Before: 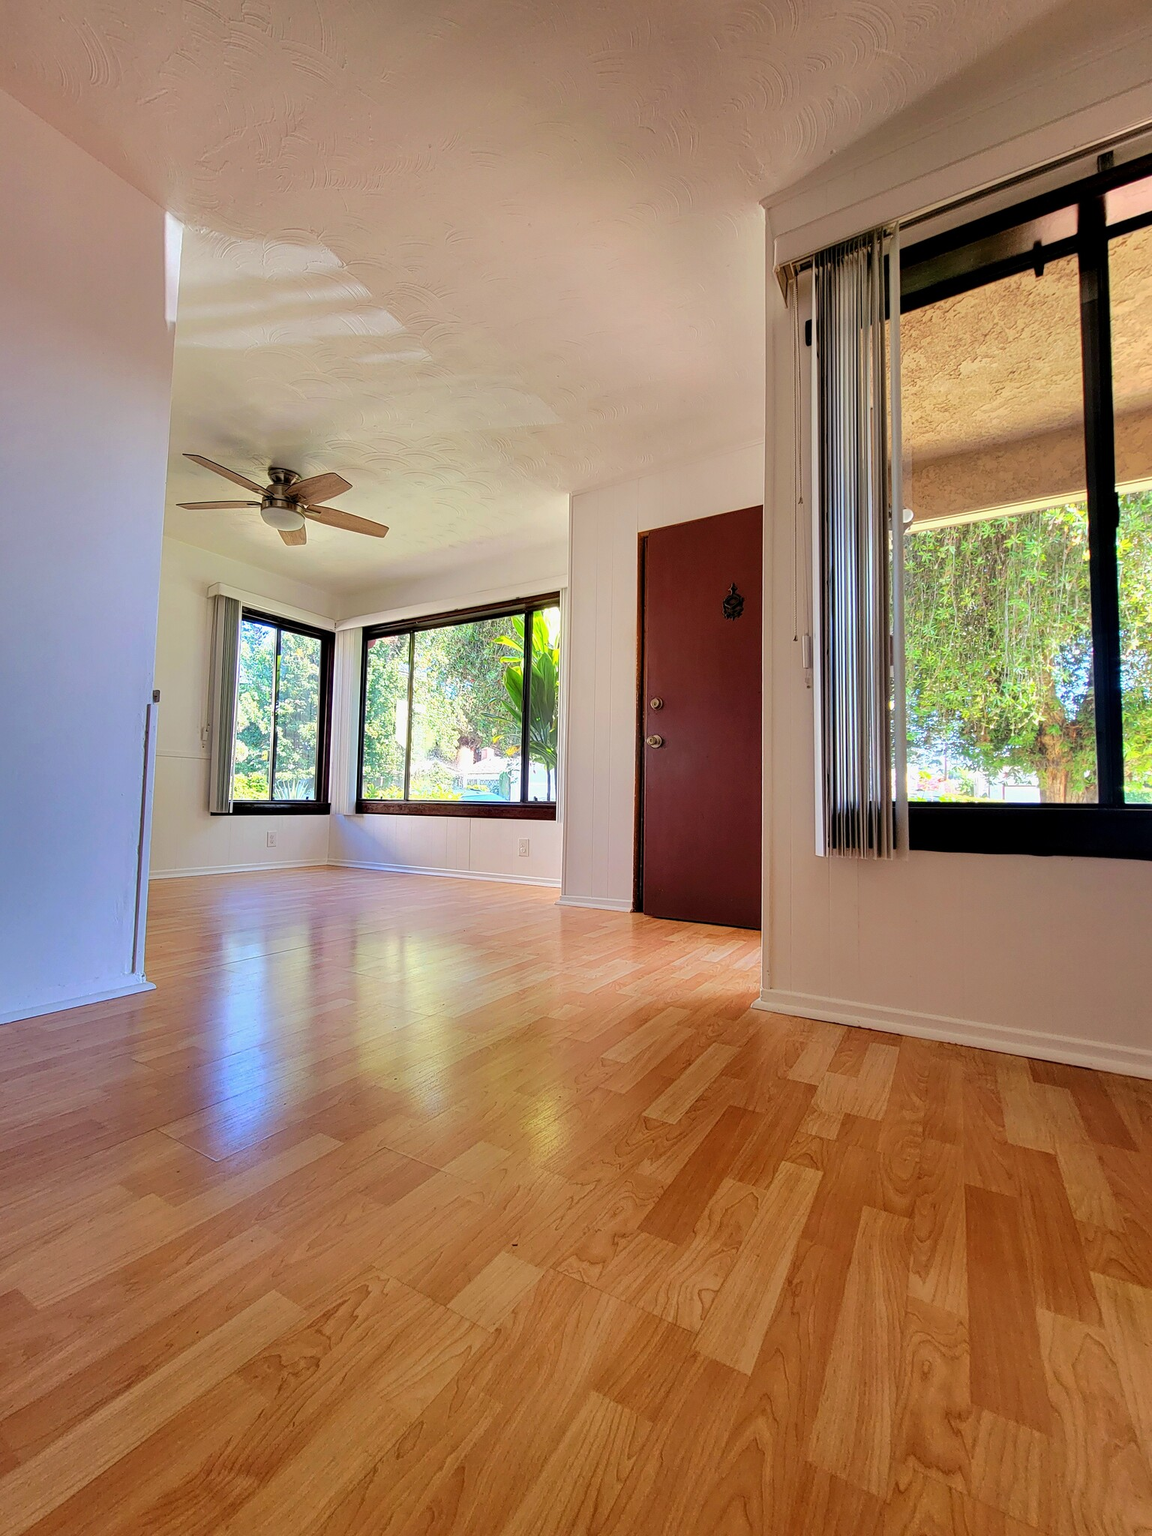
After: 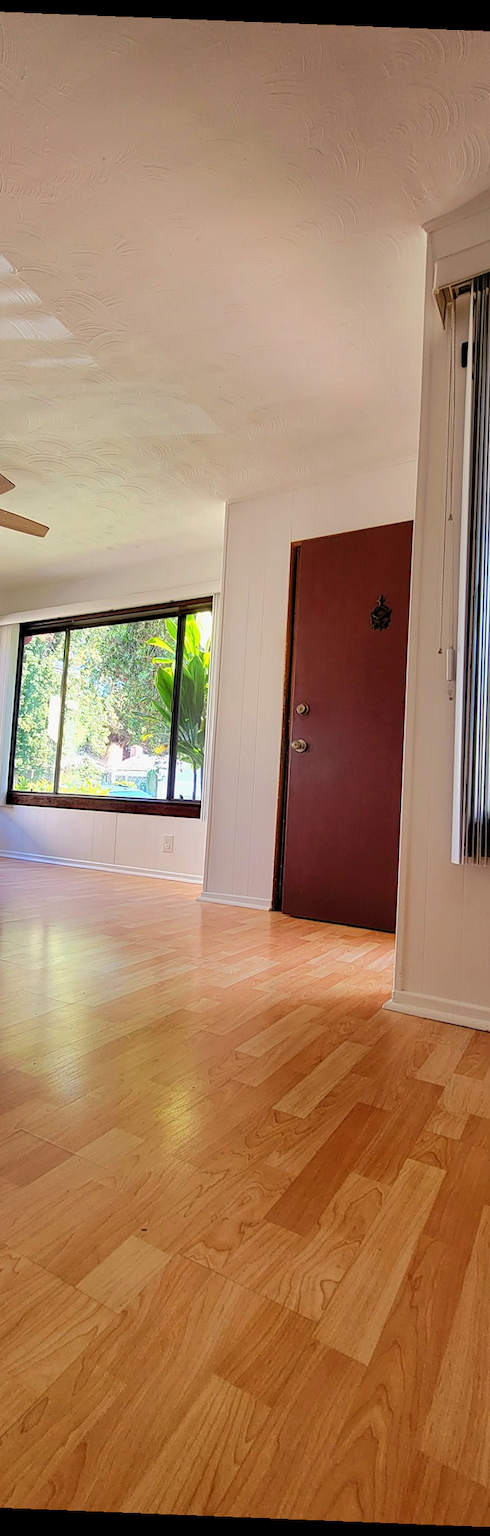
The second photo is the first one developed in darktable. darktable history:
crop: left 31.229%, right 27.105%
rotate and perspective: rotation 2.27°, automatic cropping off
